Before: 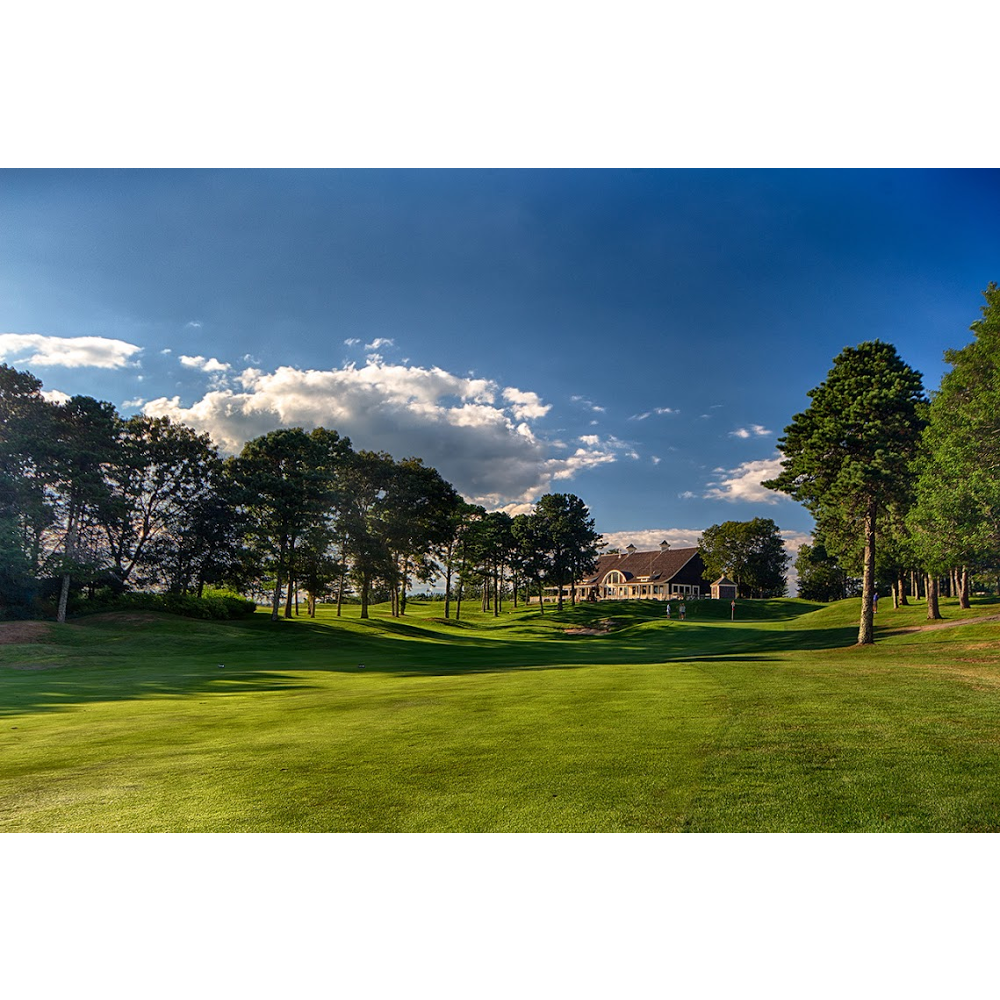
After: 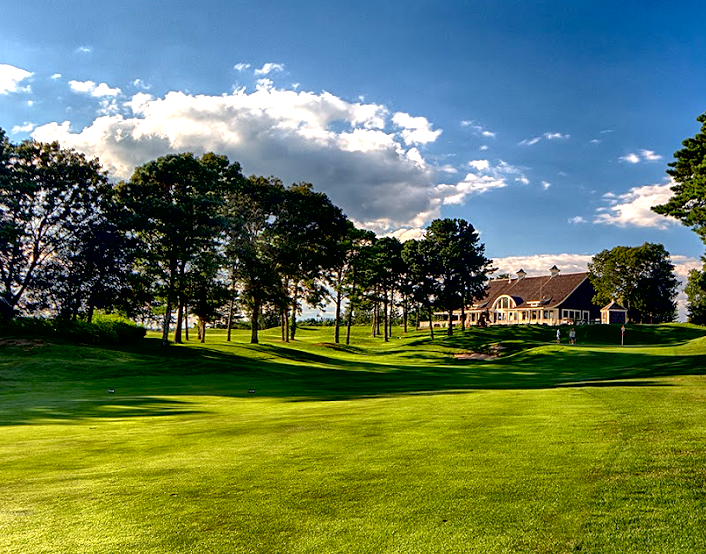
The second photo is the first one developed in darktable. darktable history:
crop: left 11.026%, top 27.564%, right 18.287%, bottom 17.001%
exposure: black level correction 0.012, exposure 0.694 EV, compensate highlight preservation false
local contrast: mode bilateral grid, contrast 20, coarseness 51, detail 119%, midtone range 0.2
